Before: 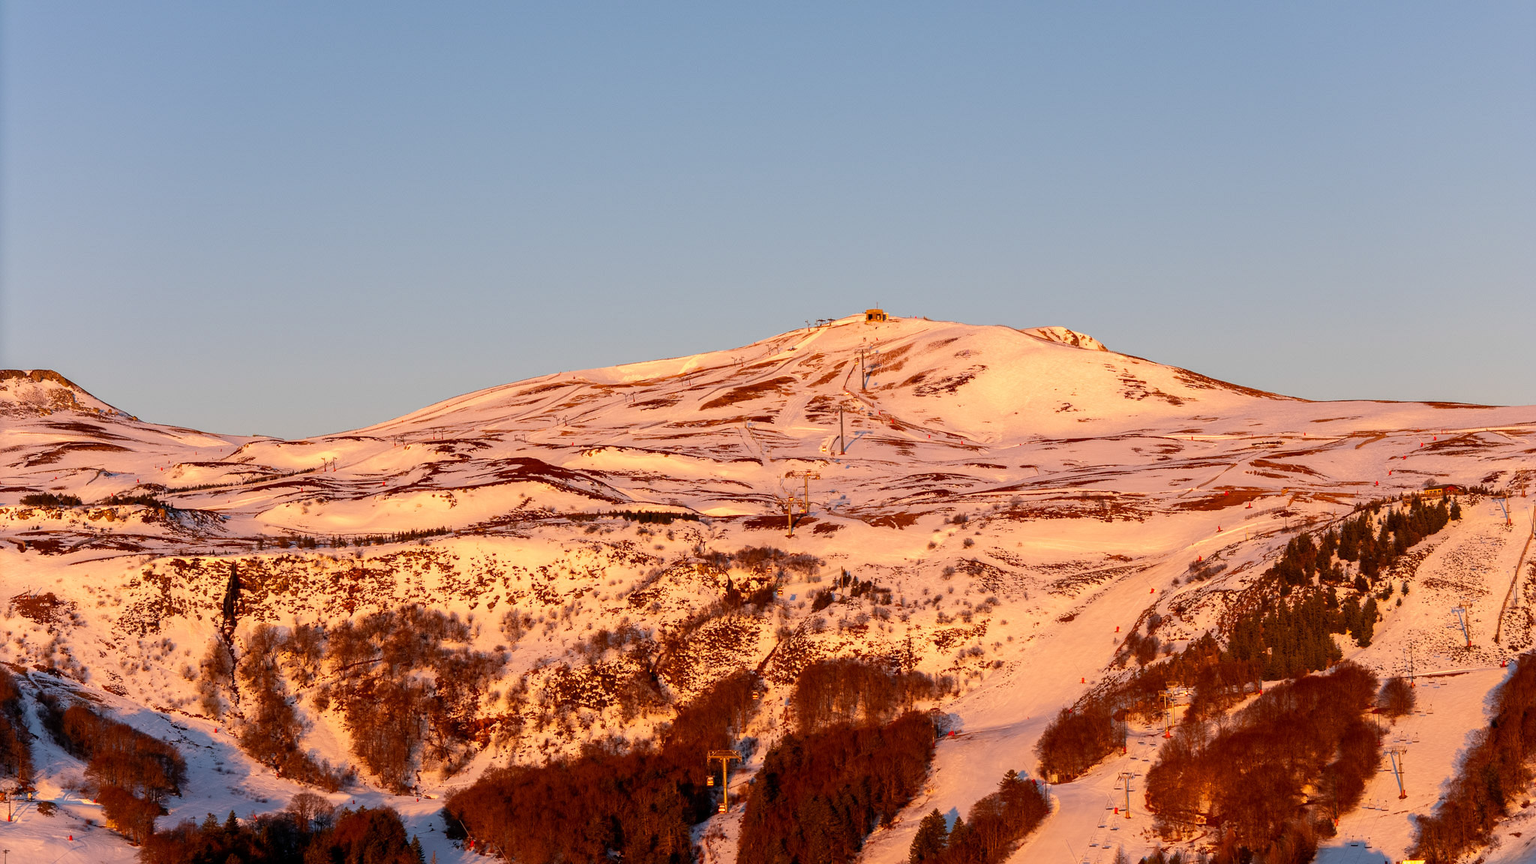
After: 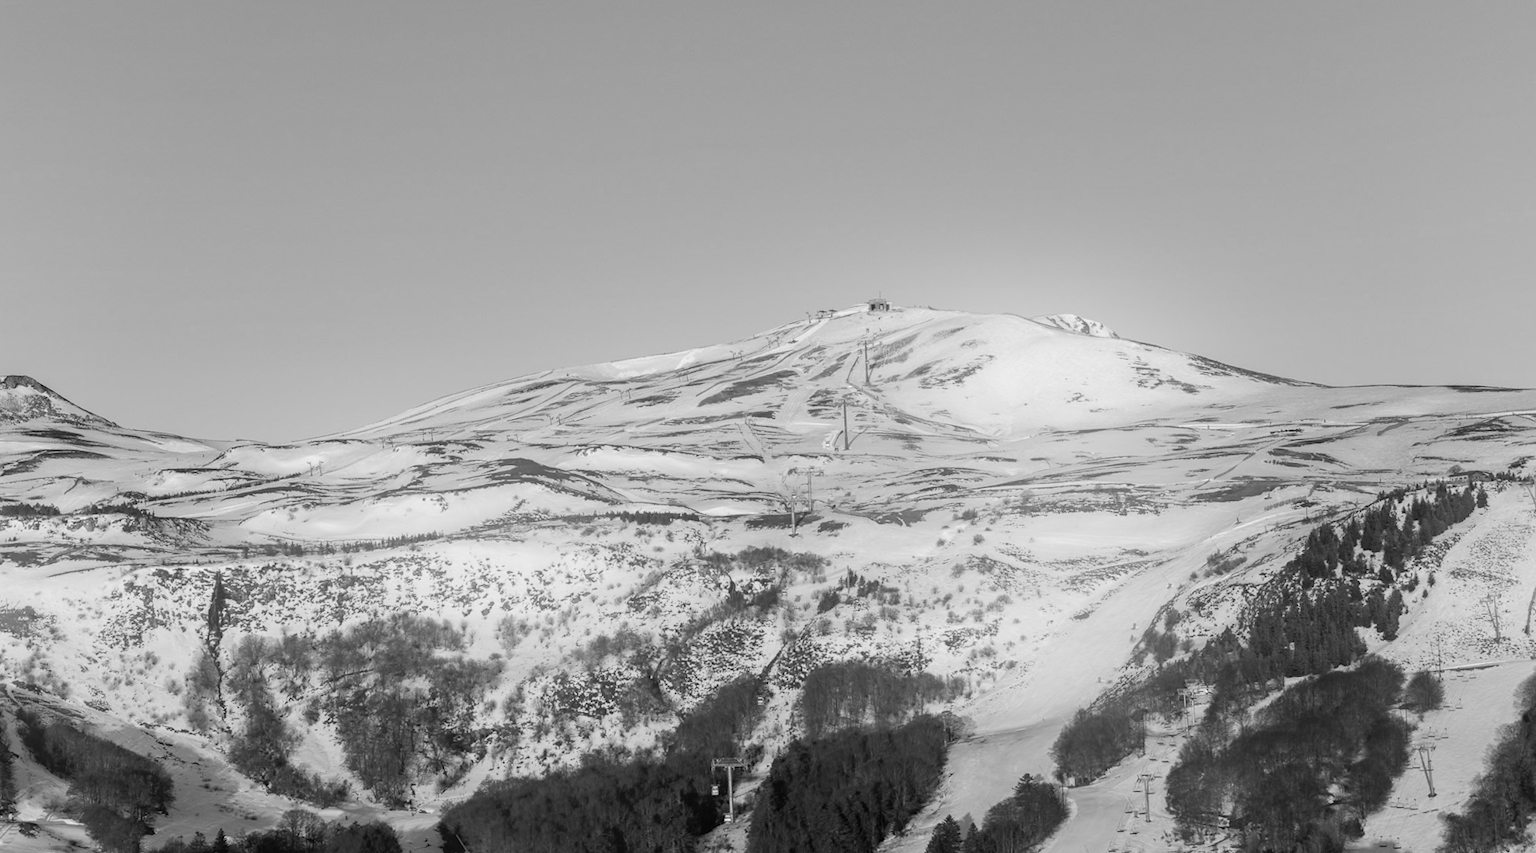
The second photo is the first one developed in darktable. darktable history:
rotate and perspective: rotation -1.42°, crop left 0.016, crop right 0.984, crop top 0.035, crop bottom 0.965
crop and rotate: angle -0.5°
monochrome: size 3.1
bloom: on, module defaults
